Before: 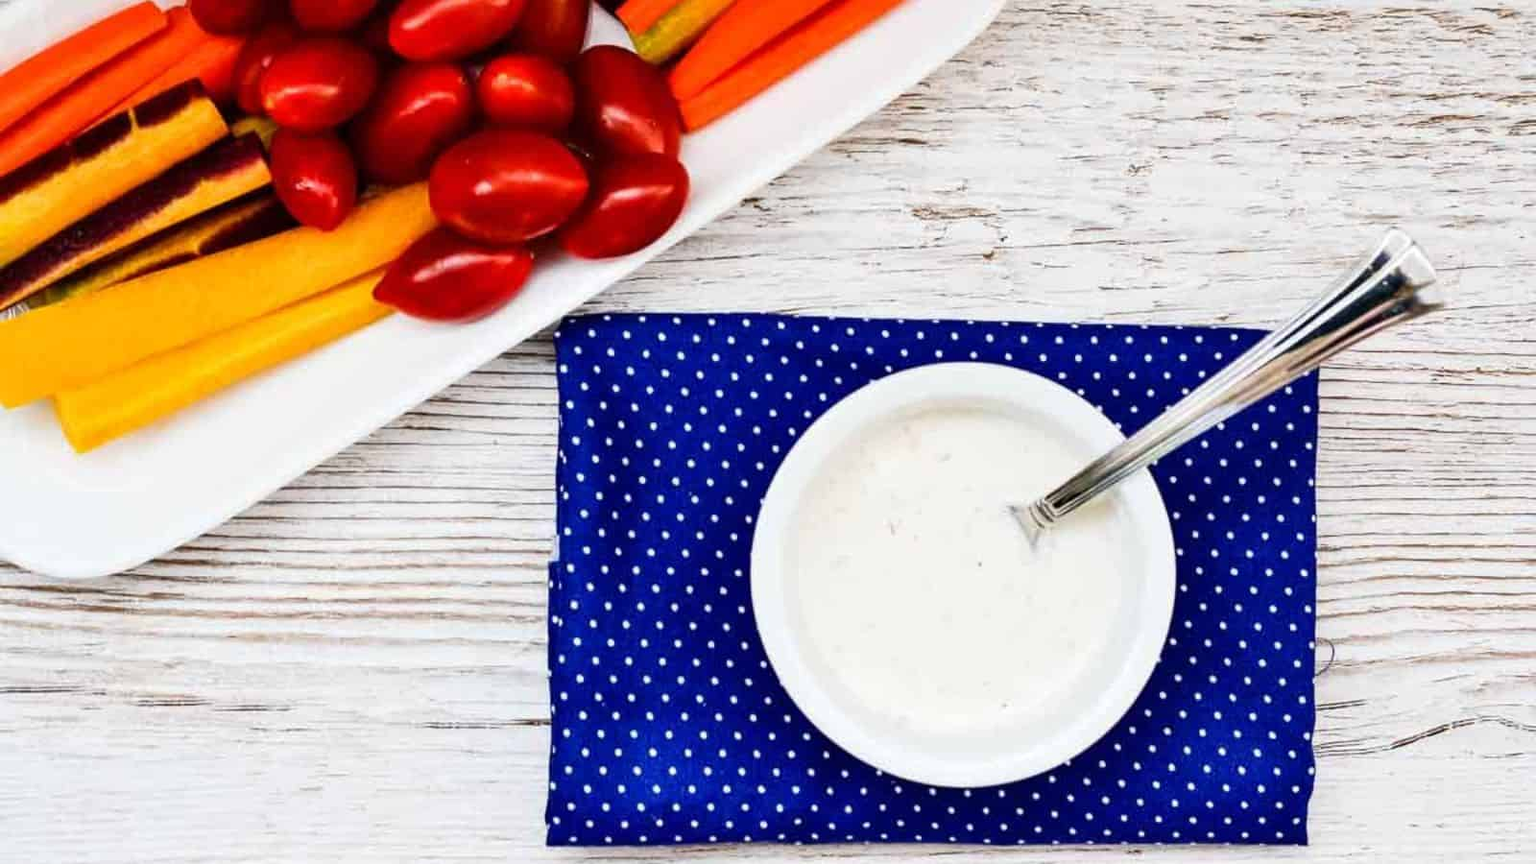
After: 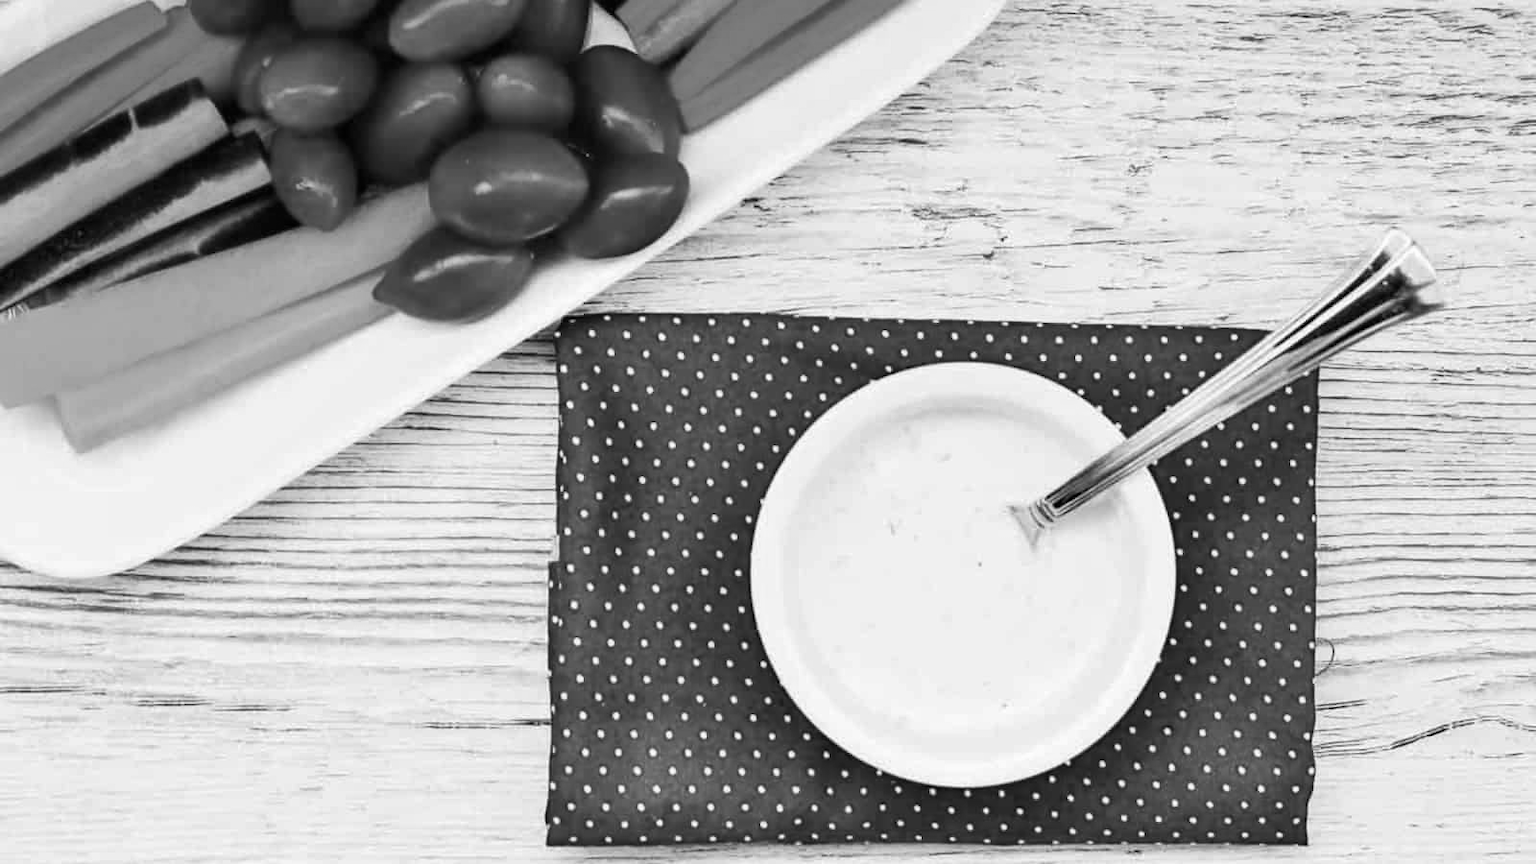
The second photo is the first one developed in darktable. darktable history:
color calibration: output gray [0.31, 0.36, 0.33, 0], illuminant as shot in camera, x 0.358, y 0.373, temperature 4628.91 K
